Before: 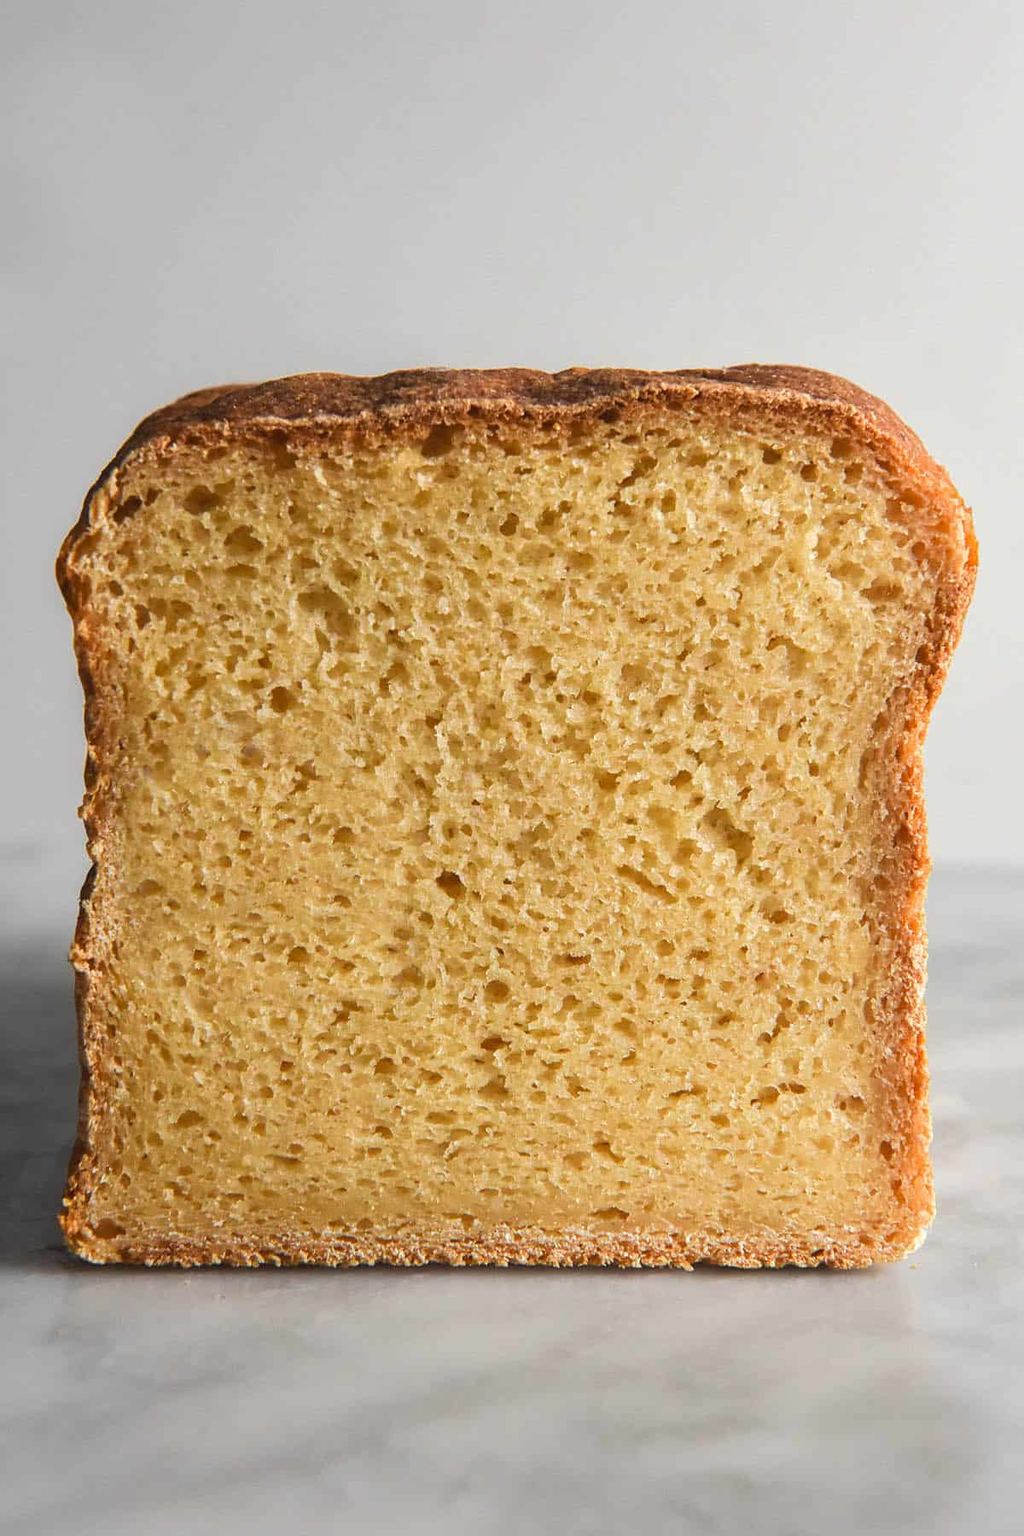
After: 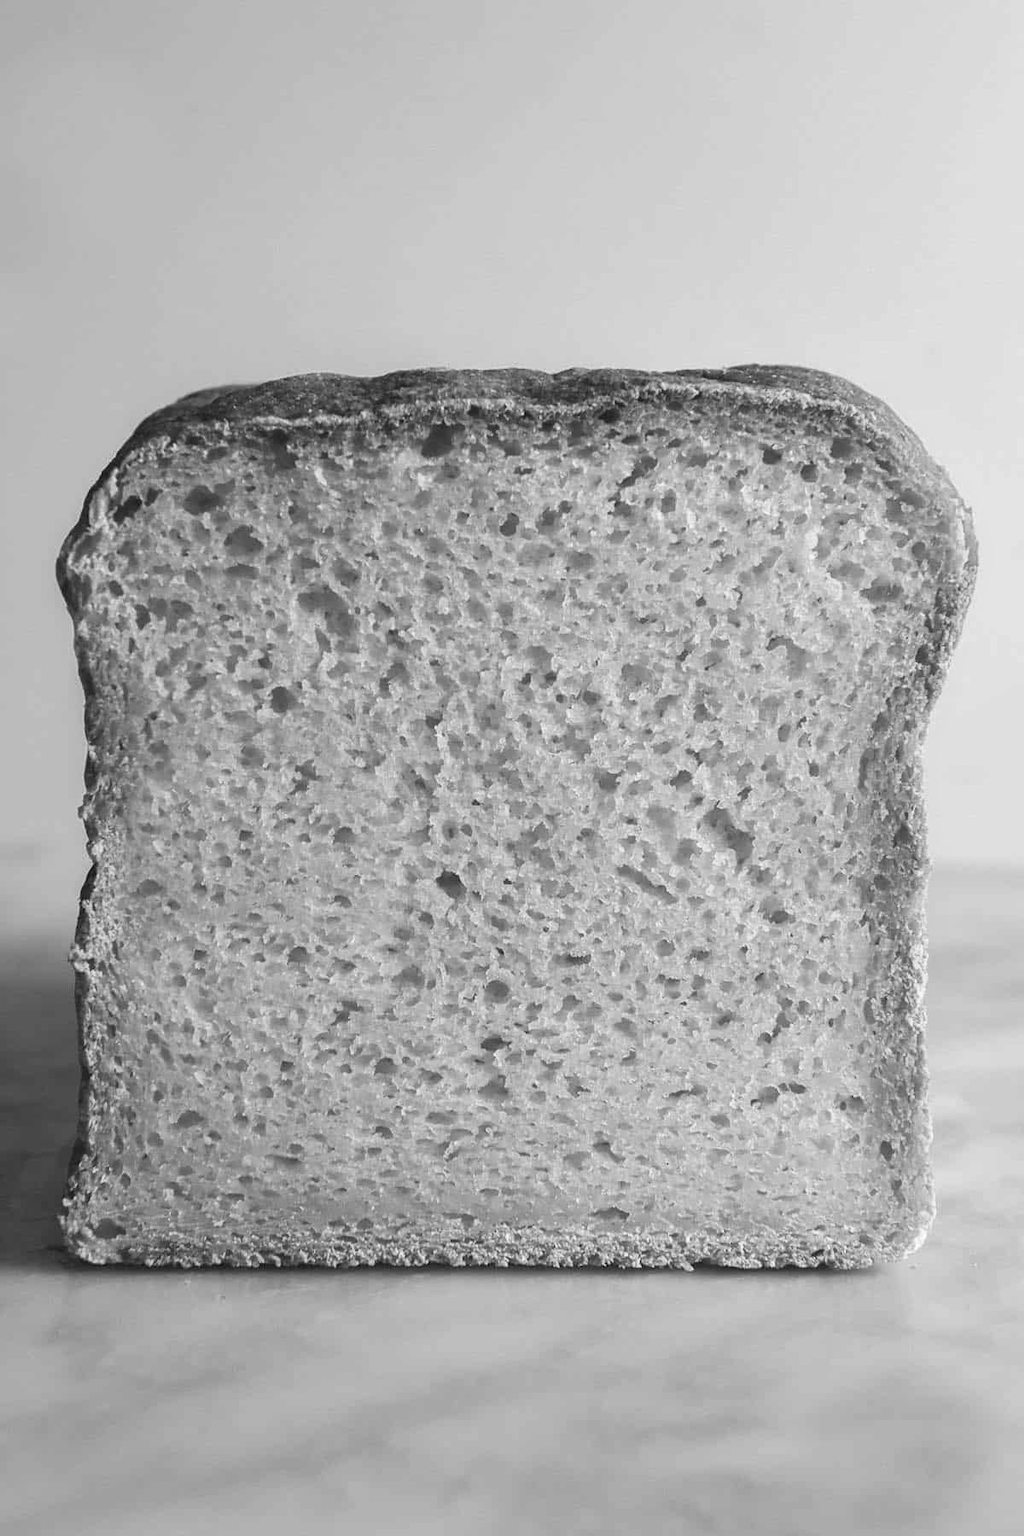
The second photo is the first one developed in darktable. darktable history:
monochrome: on, module defaults
white balance: emerald 1
